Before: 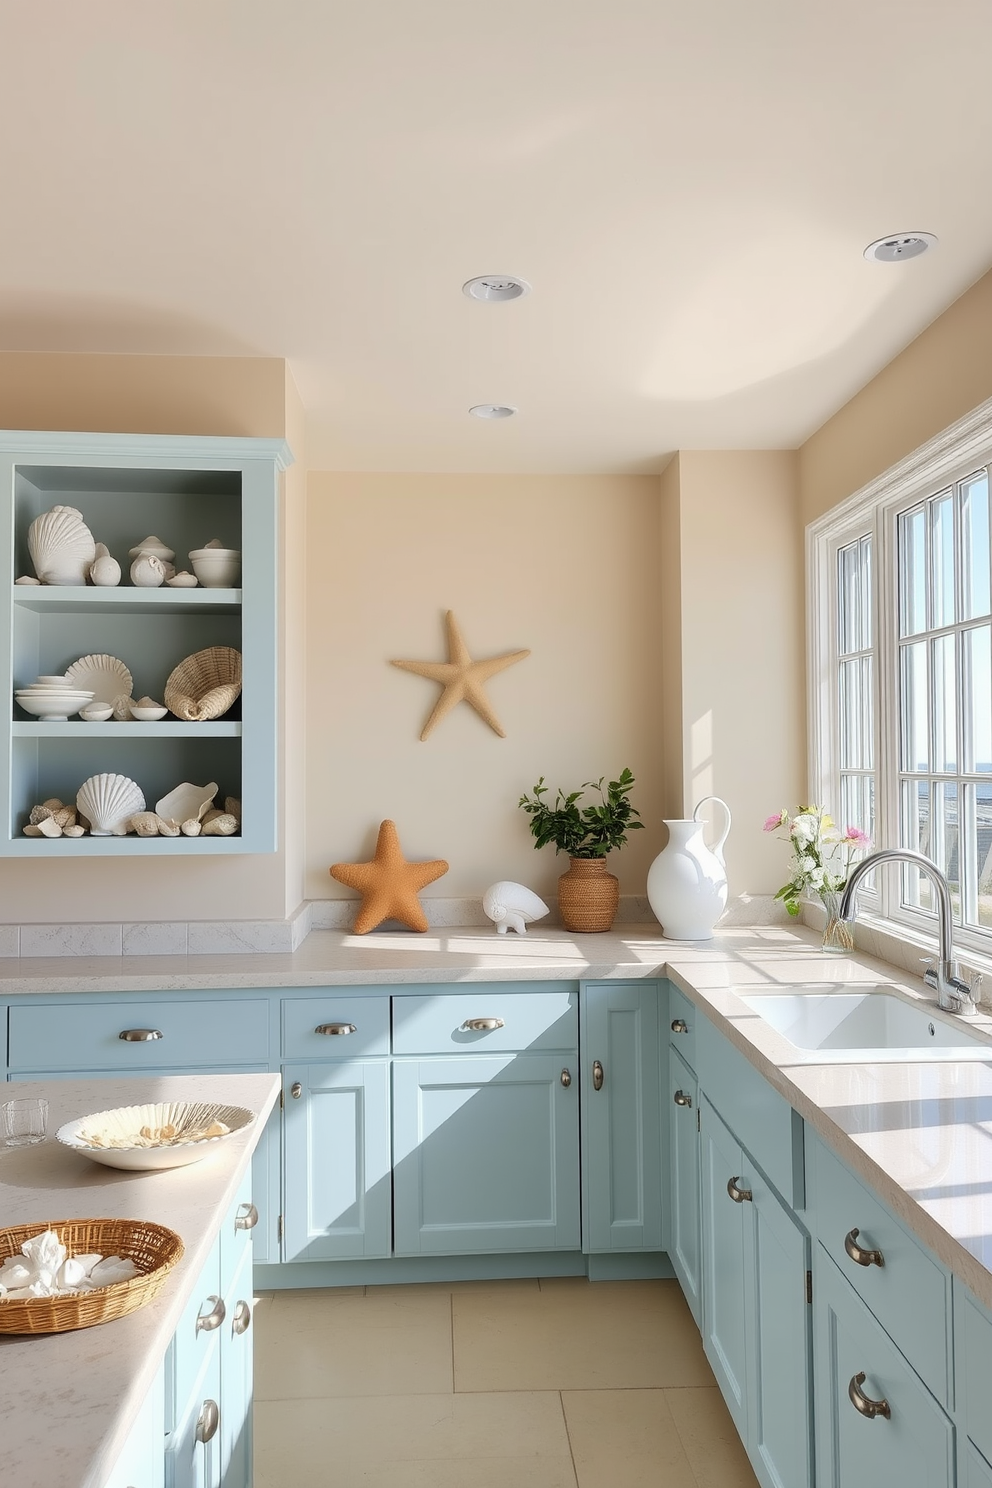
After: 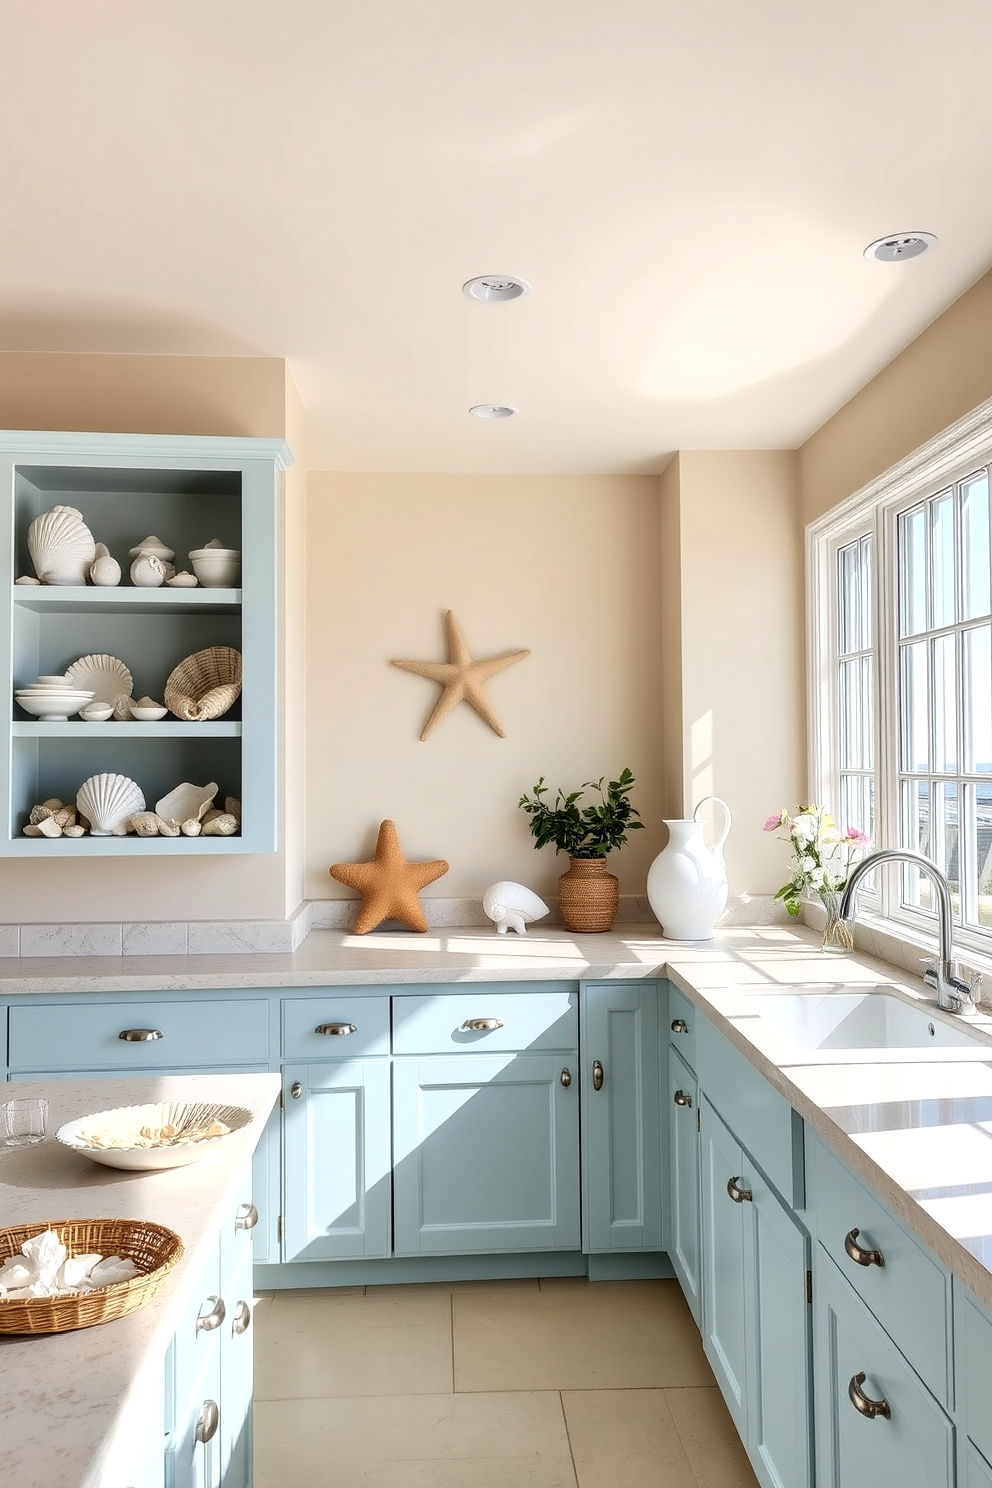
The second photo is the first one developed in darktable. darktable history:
local contrast: on, module defaults
tone curve: curves: ch0 [(0, 0) (0.003, 0.001) (0.011, 0.005) (0.025, 0.011) (0.044, 0.02) (0.069, 0.031) (0.1, 0.045) (0.136, 0.078) (0.177, 0.124) (0.224, 0.18) (0.277, 0.245) (0.335, 0.315) (0.399, 0.393) (0.468, 0.477) (0.543, 0.569) (0.623, 0.666) (0.709, 0.771) (0.801, 0.871) (0.898, 0.965) (1, 1)], color space Lab, independent channels, preserve colors none
